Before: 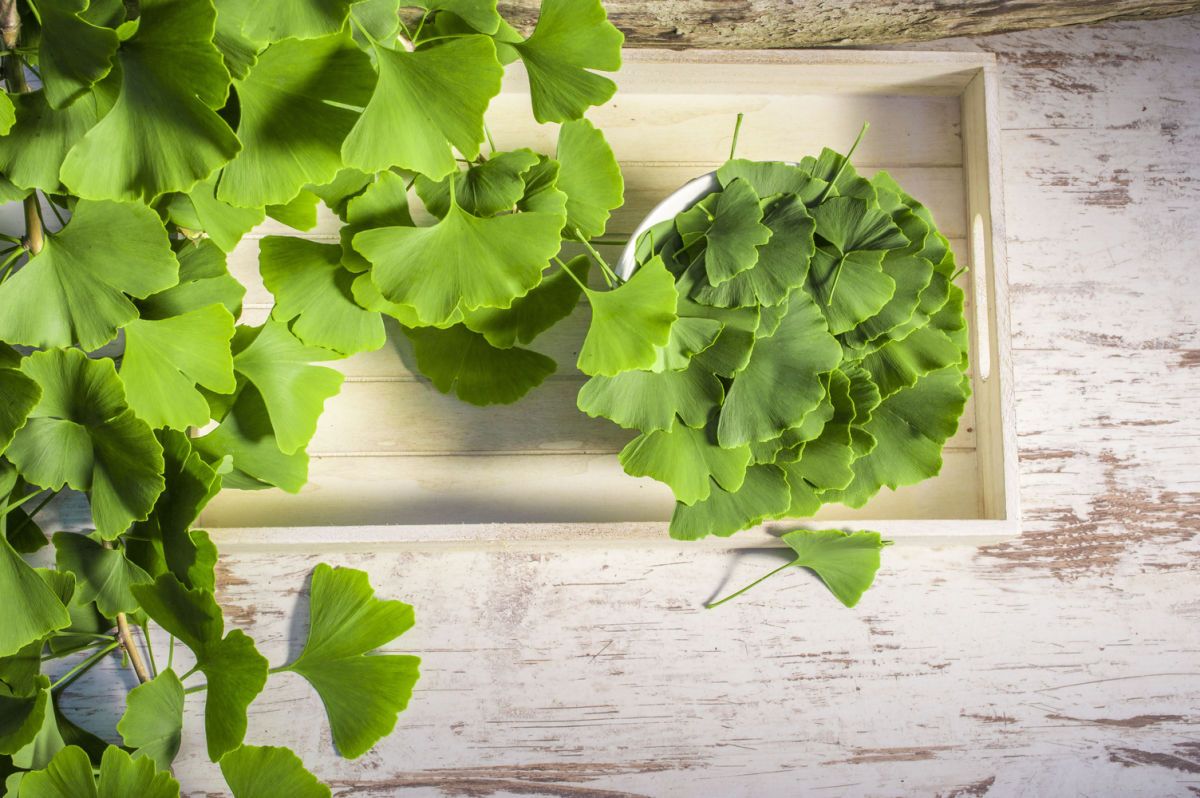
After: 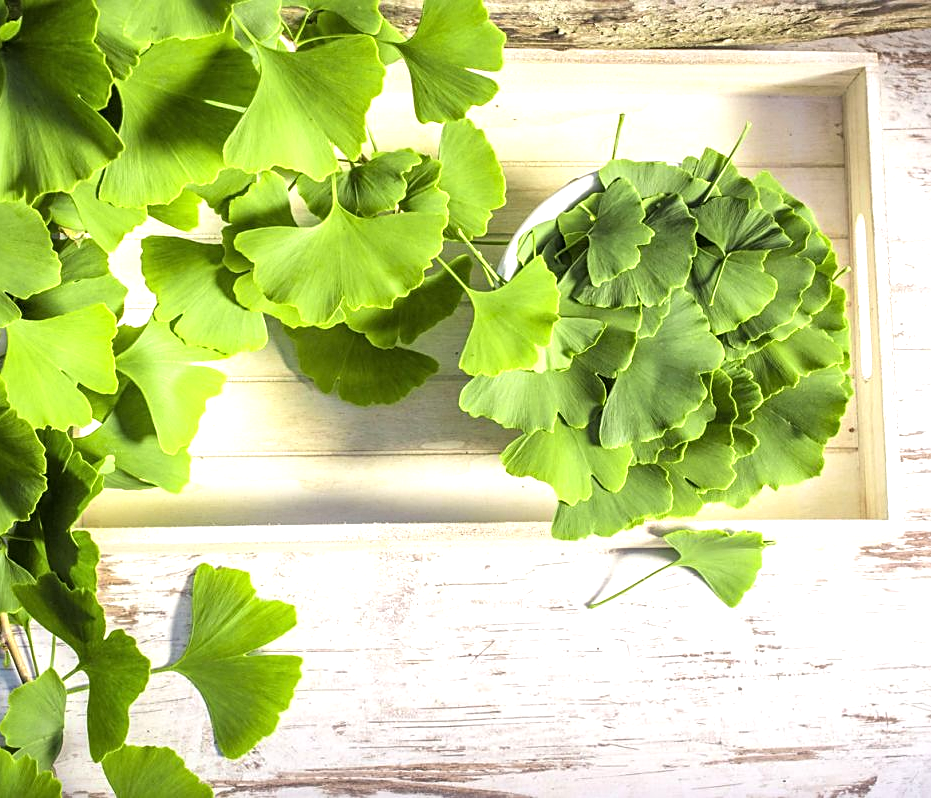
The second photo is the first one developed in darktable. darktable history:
sharpen: on, module defaults
crop: left 9.884%, right 12.532%
tone equalizer: -8 EV -0.713 EV, -7 EV -0.684 EV, -6 EV -0.569 EV, -5 EV -0.386 EV, -3 EV 0.394 EV, -2 EV 0.6 EV, -1 EV 0.698 EV, +0 EV 0.736 EV
